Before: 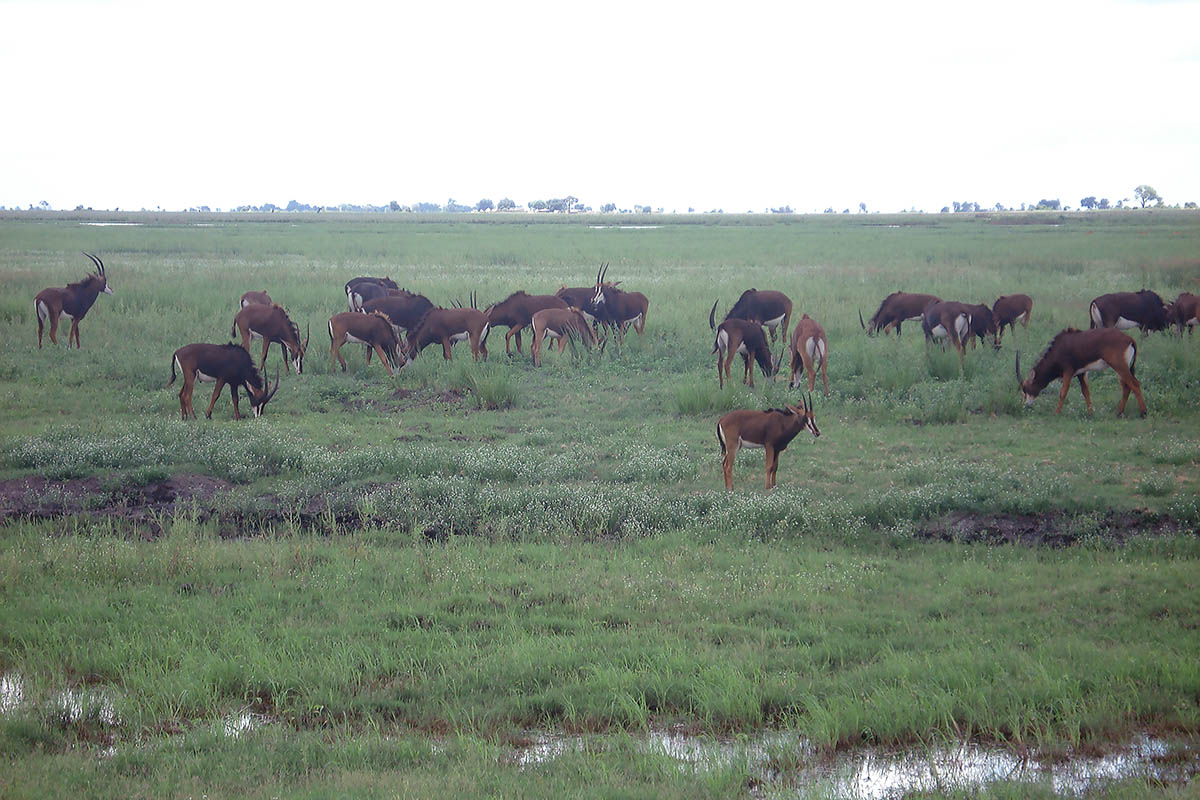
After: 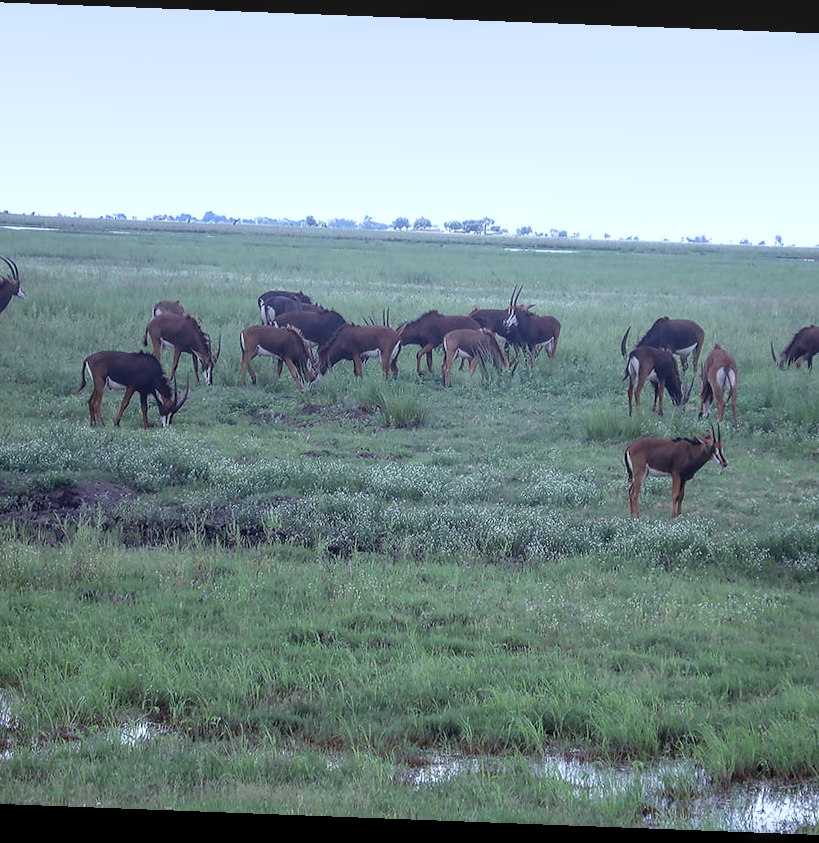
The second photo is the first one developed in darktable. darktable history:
local contrast: detail 130%
rotate and perspective: rotation 2.17°, automatic cropping off
crop and rotate: left 8.786%, right 24.548%
white balance: red 0.926, green 1.003, blue 1.133
